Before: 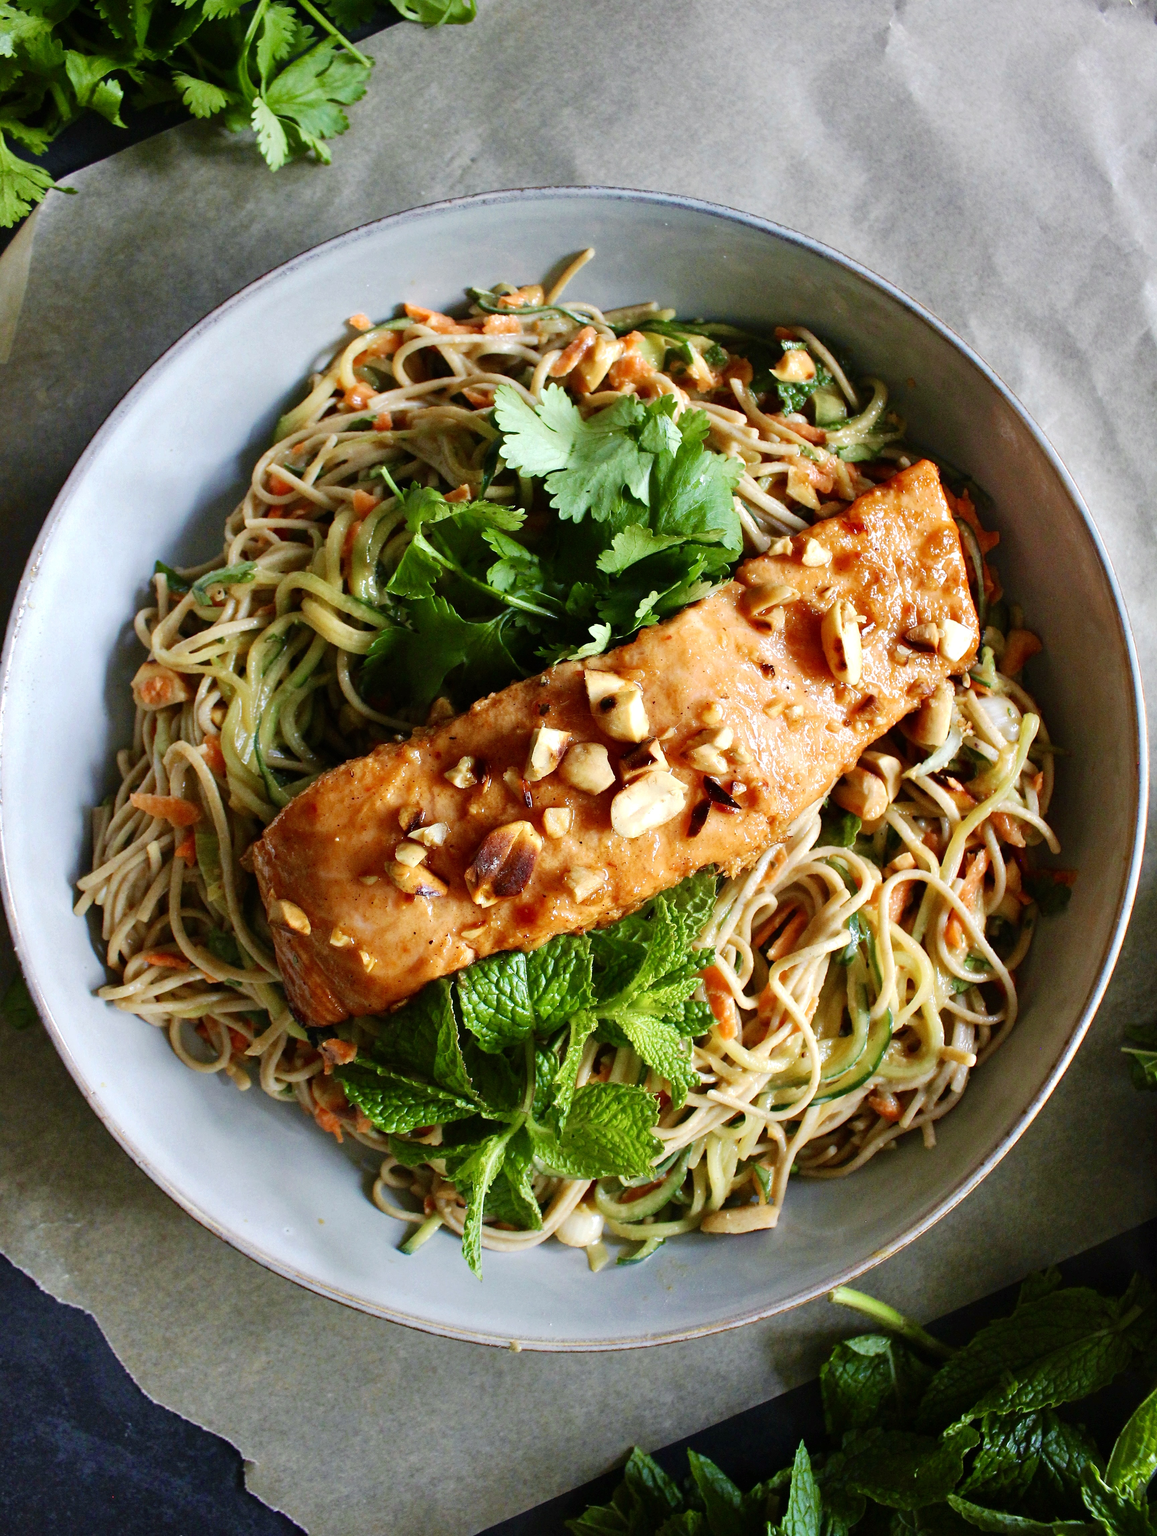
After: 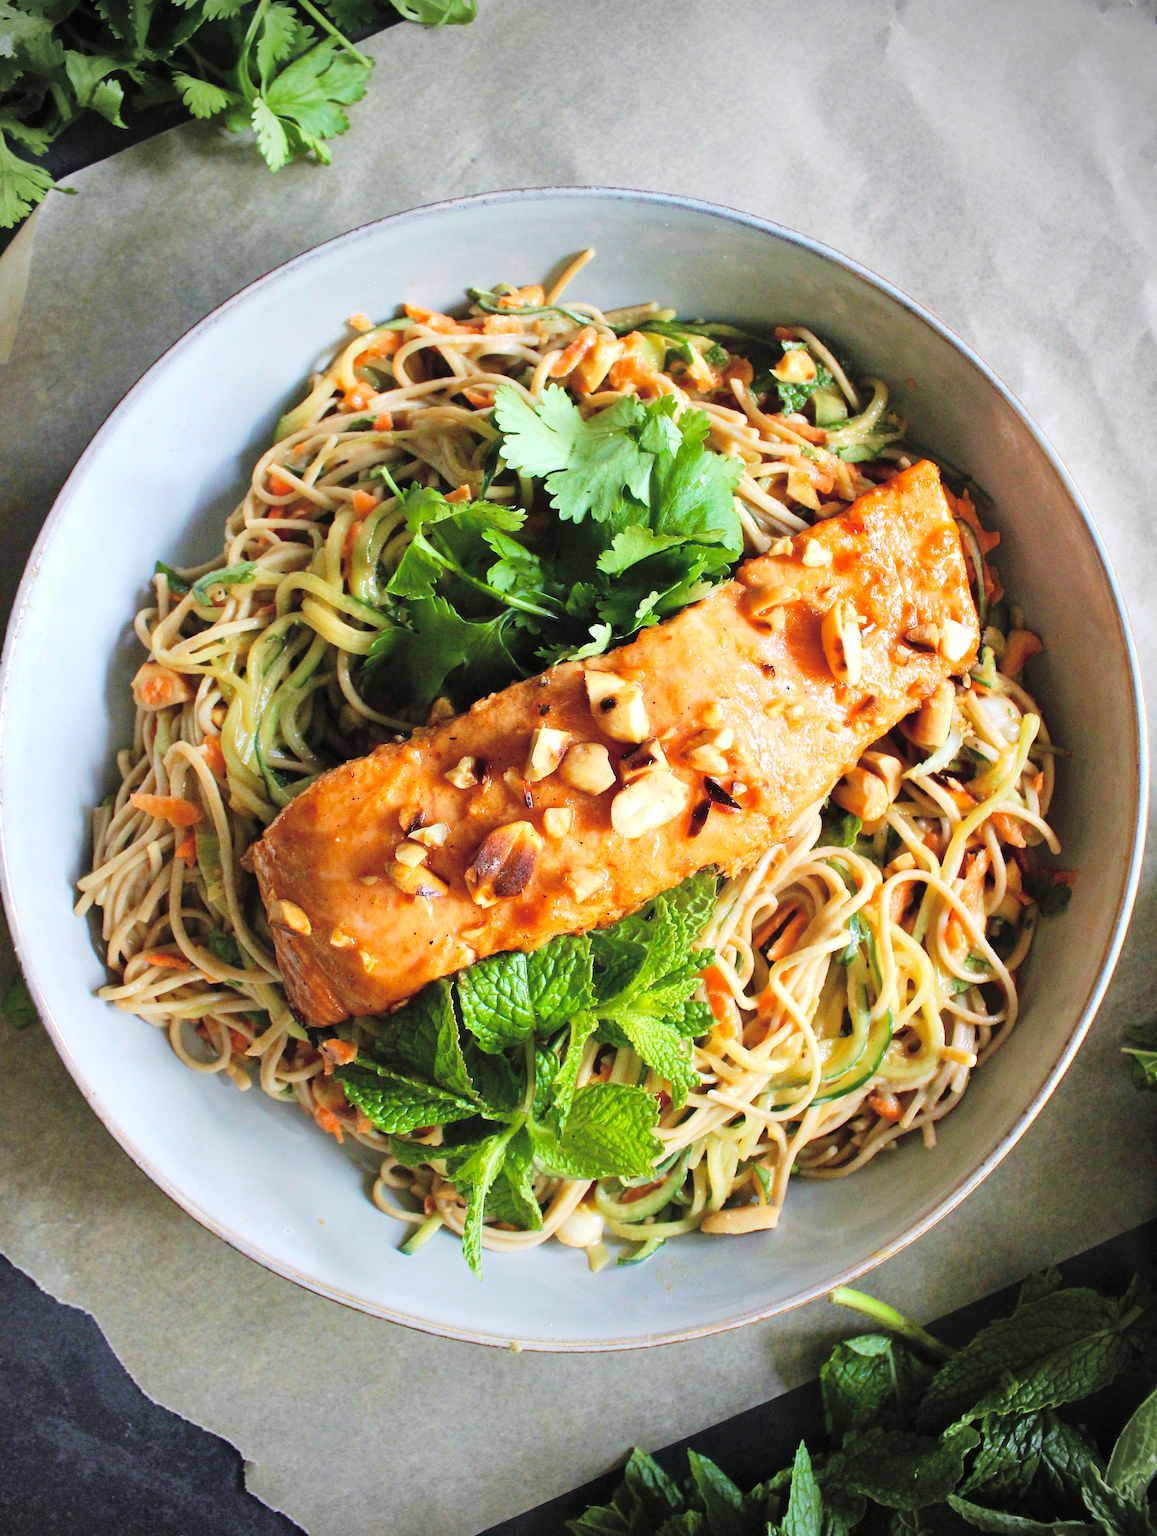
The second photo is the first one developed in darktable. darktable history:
global tonemap: drago (0.7, 100)
vignetting: dithering 8-bit output, unbound false
